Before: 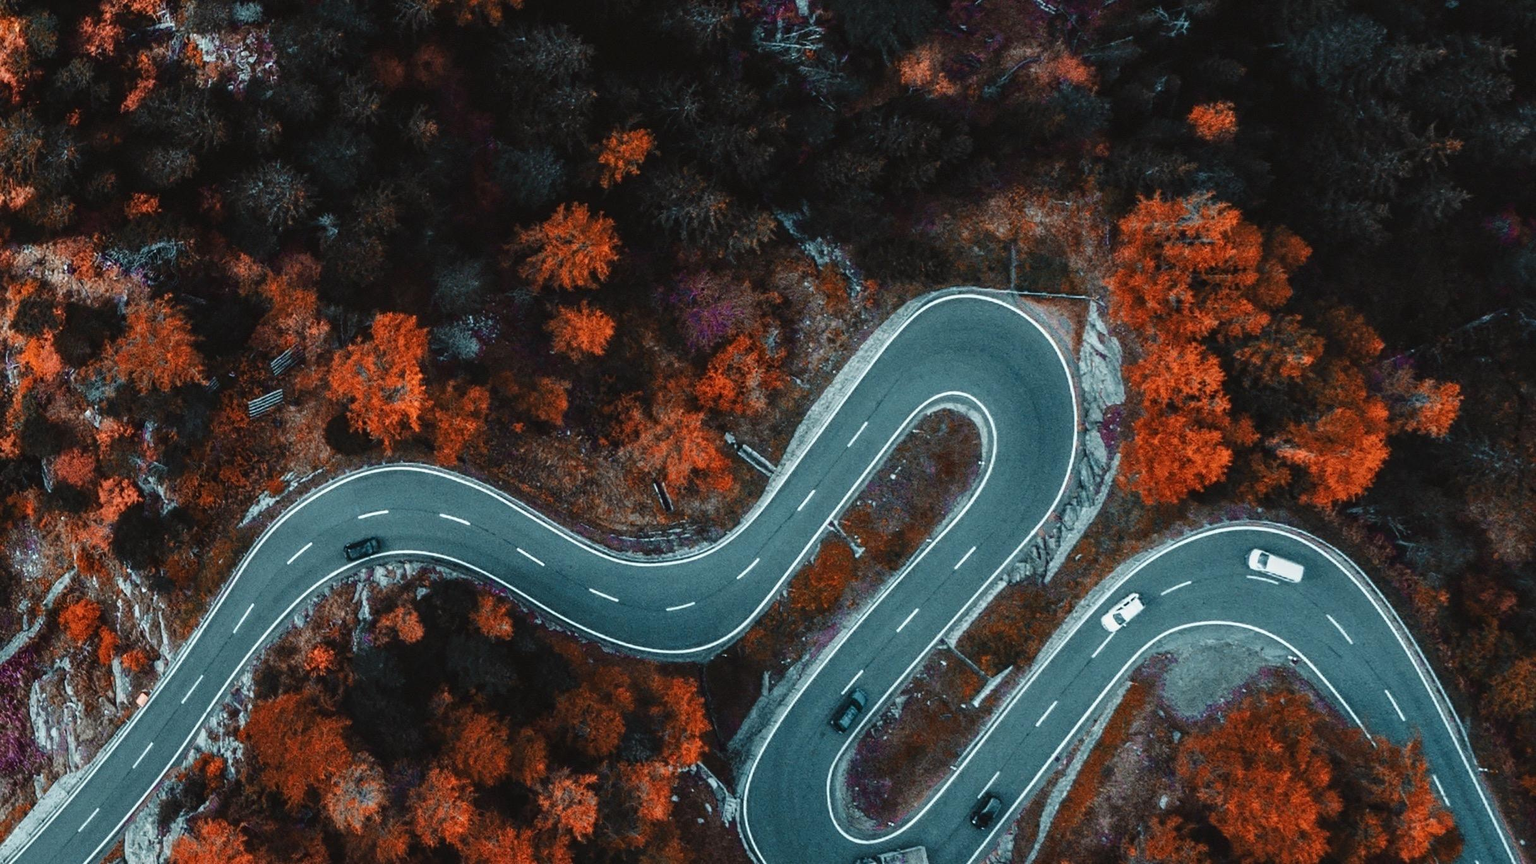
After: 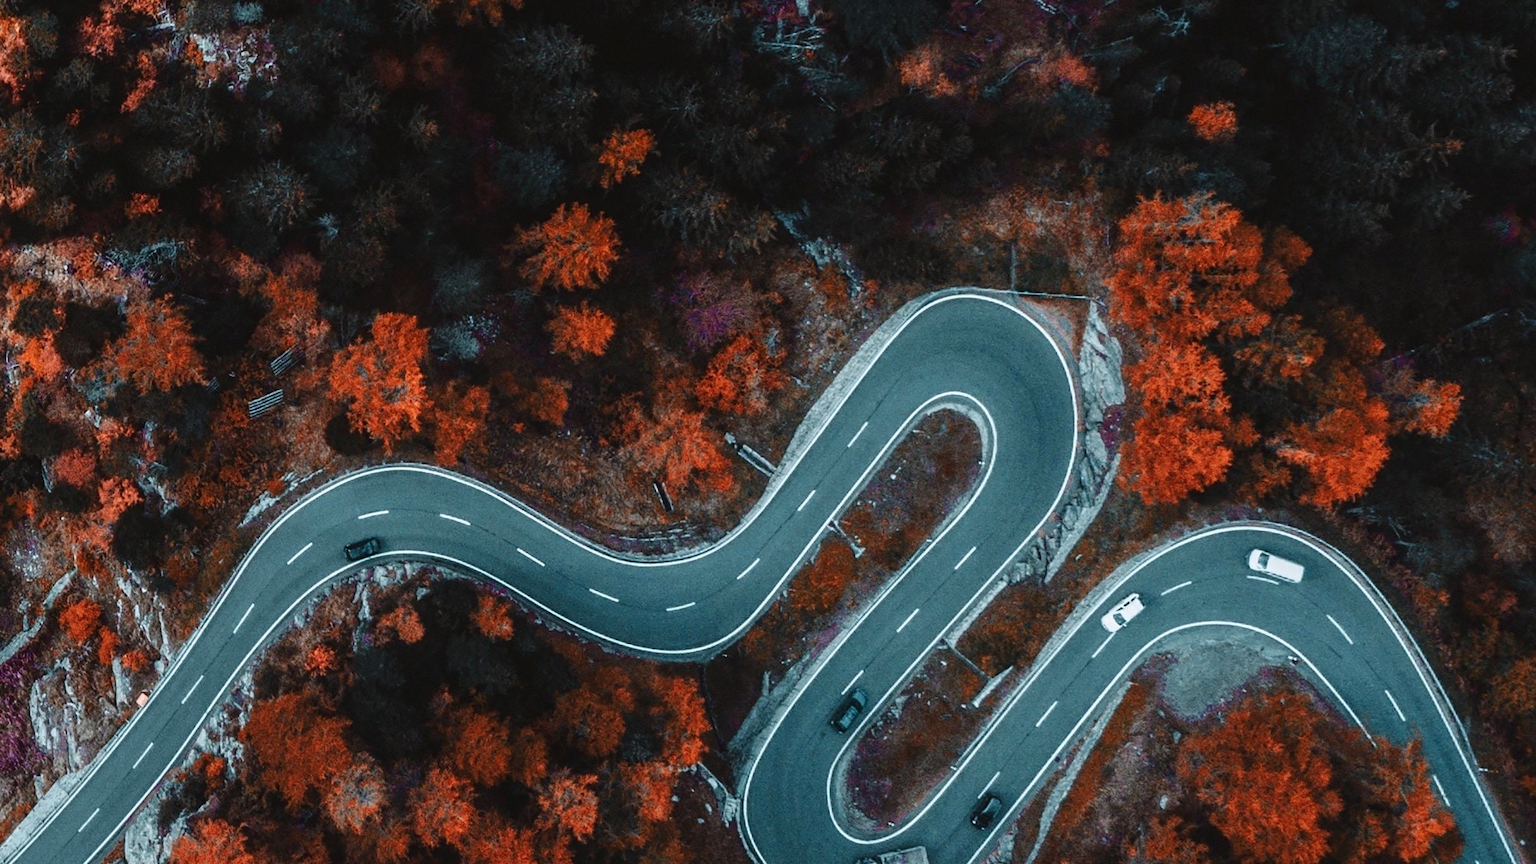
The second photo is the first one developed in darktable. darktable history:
color correction: highlights a* -0.137, highlights b* -5.91, shadows a* -0.137, shadows b* -0.137
white balance: red 1.009, blue 0.985
shadows and highlights: shadows -21.3, highlights 100, soften with gaussian
